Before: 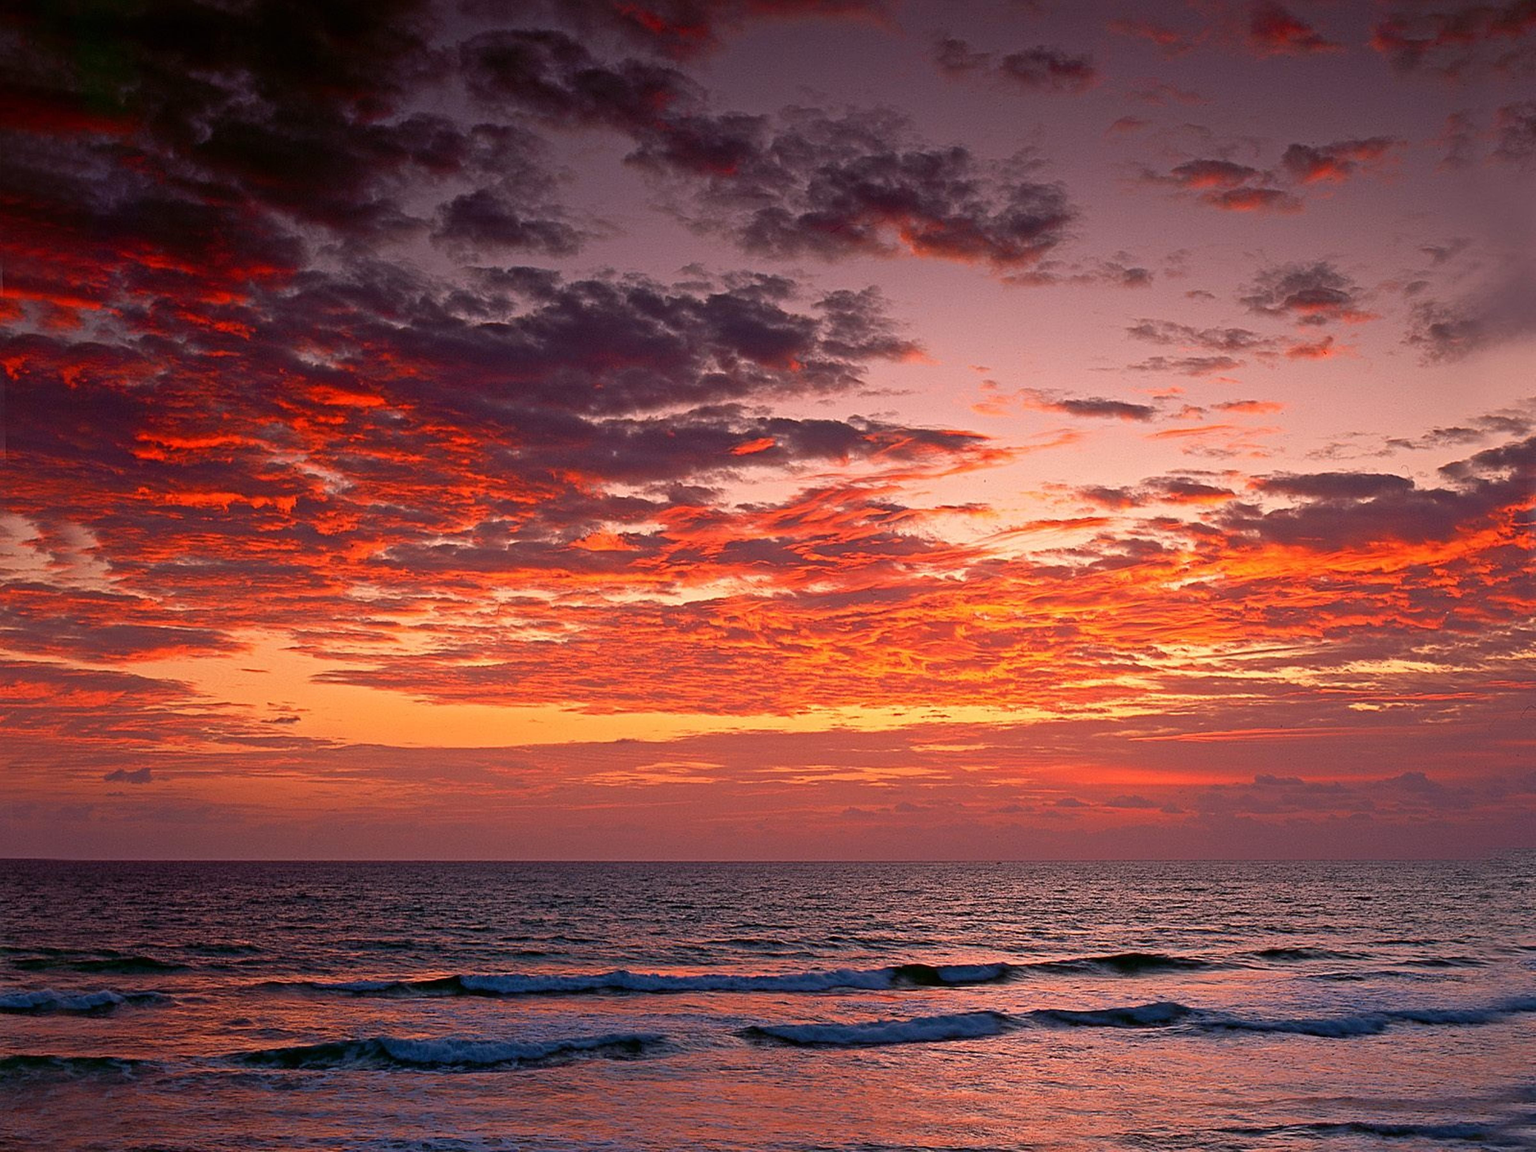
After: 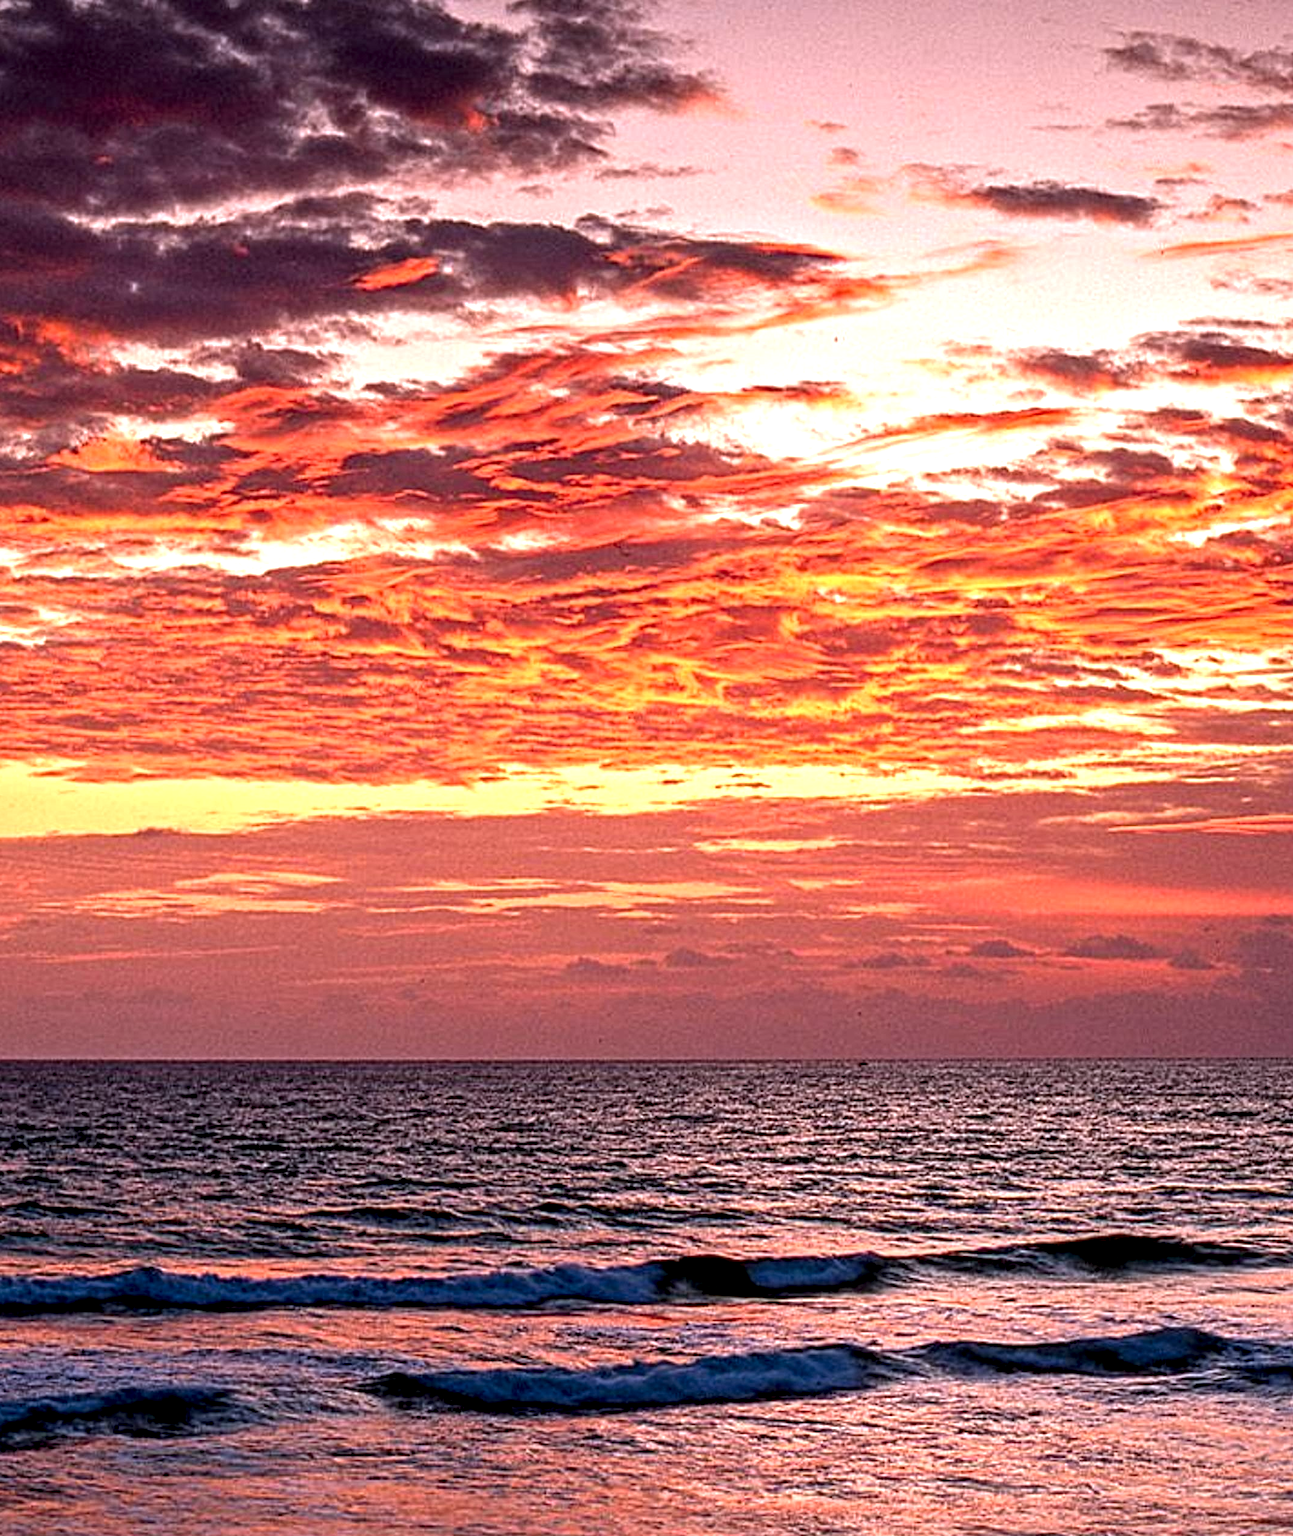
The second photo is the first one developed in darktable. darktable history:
local contrast: highlights 19%, detail 186%
white balance: red 0.967, blue 1.049
crop: left 35.432%, top 26.233%, right 20.145%, bottom 3.432%
exposure: exposure 0.6 EV, compensate highlight preservation false
